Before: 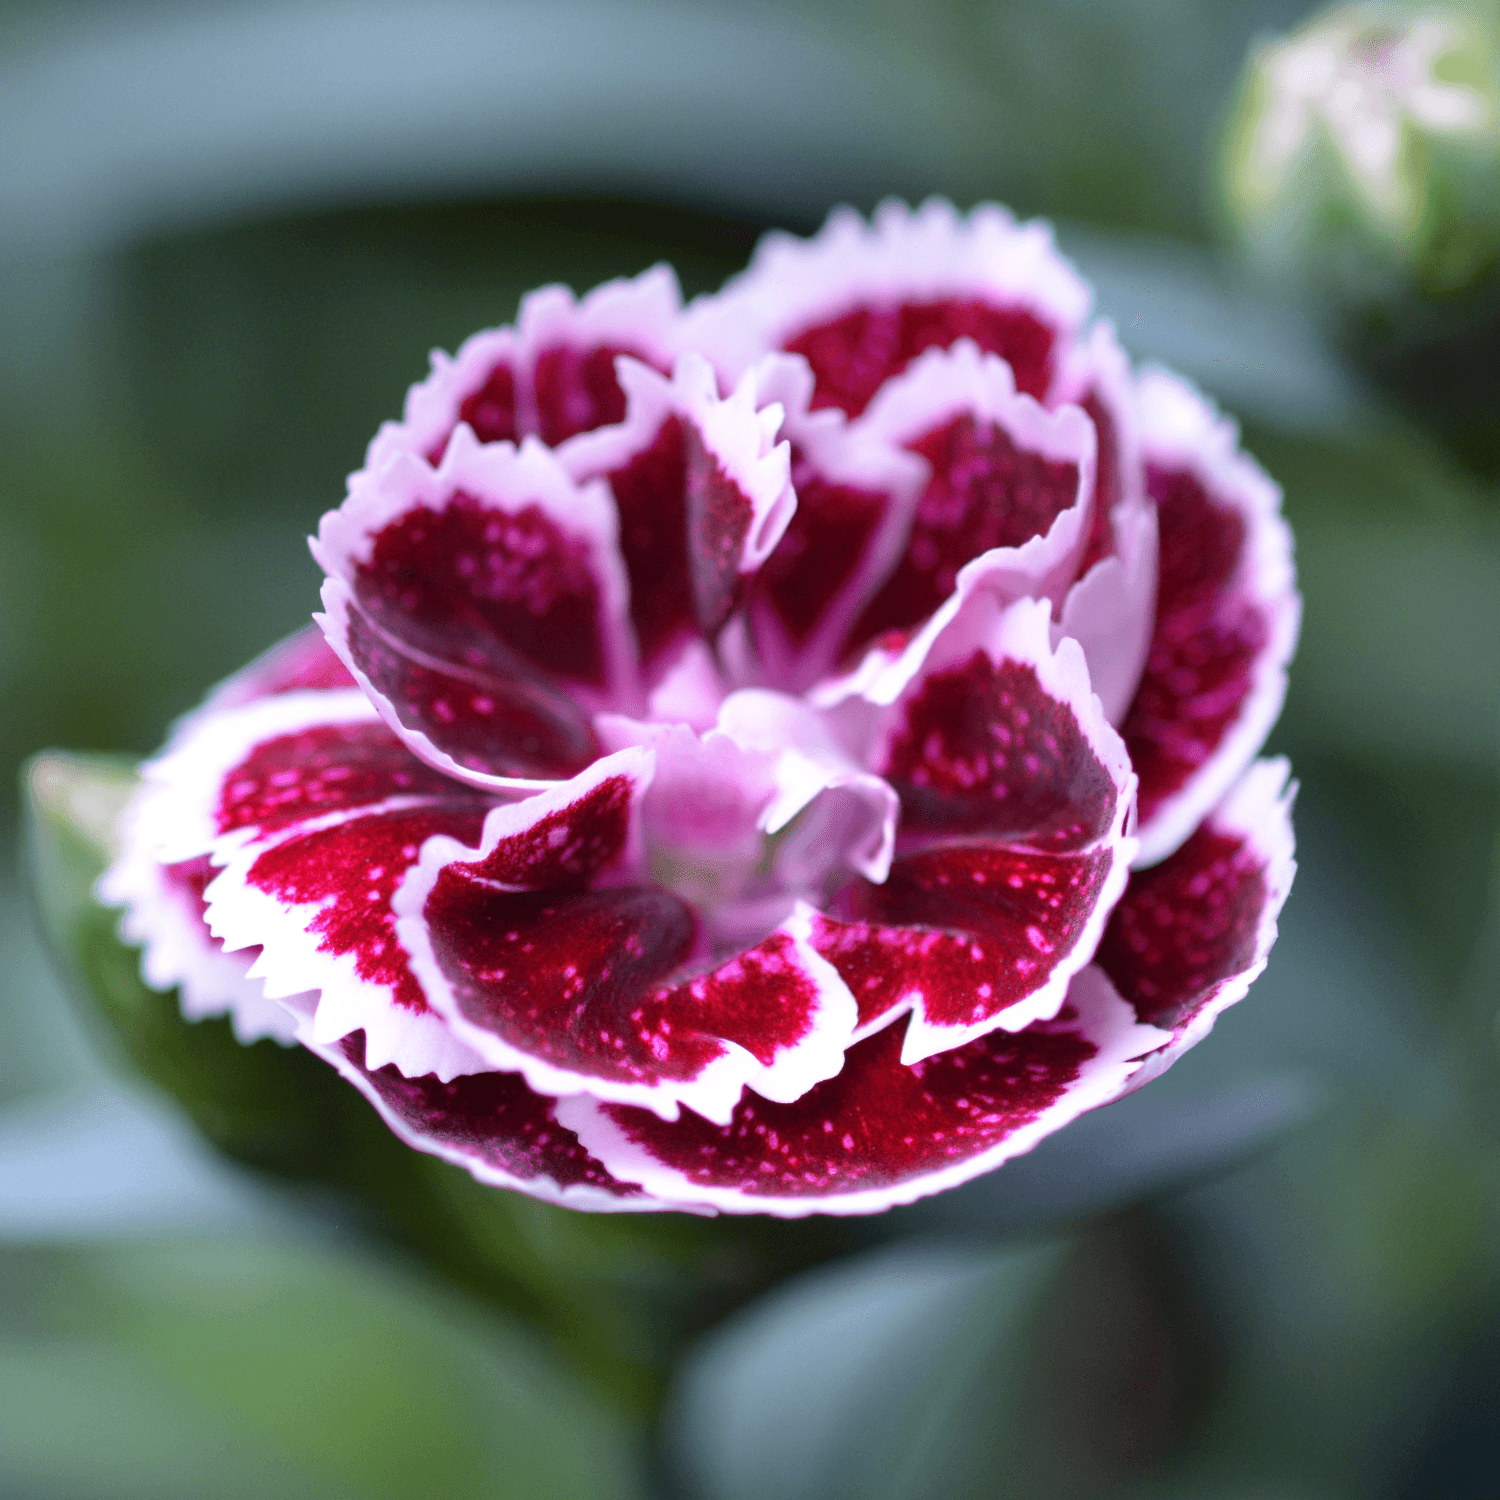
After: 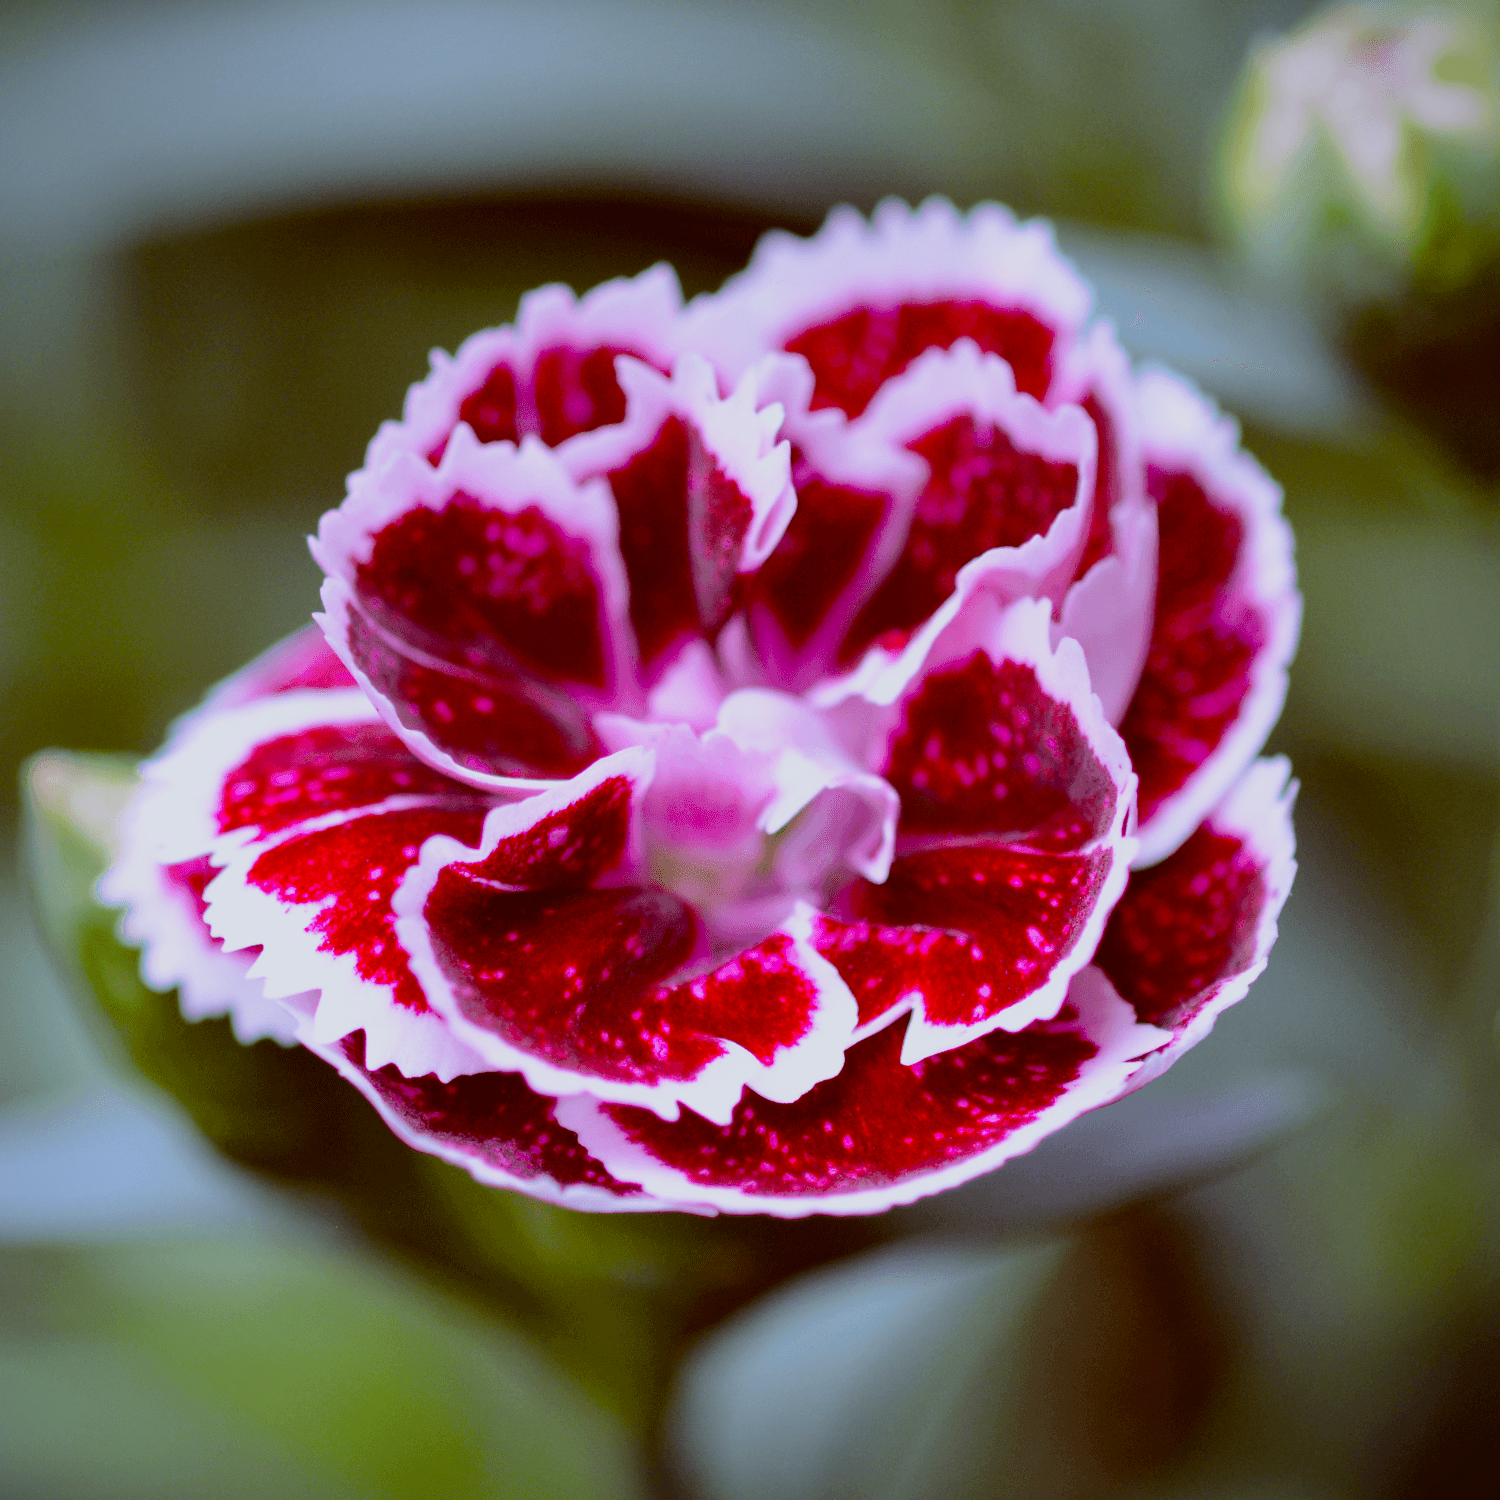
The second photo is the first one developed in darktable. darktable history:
color balance: lift [1, 1.011, 0.999, 0.989], gamma [1.109, 1.045, 1.039, 0.955], gain [0.917, 0.936, 0.952, 1.064], contrast 2.32%, contrast fulcrum 19%, output saturation 101%
vignetting: fall-off start 80.87%, fall-off radius 61.59%, brightness -0.384, saturation 0.007, center (0, 0.007), automatic ratio true, width/height ratio 1.418
filmic rgb: black relative exposure -7.75 EV, white relative exposure 4.4 EV, threshold 3 EV, target black luminance 0%, hardness 3.76, latitude 50.51%, contrast 1.074, highlights saturation mix 10%, shadows ↔ highlights balance -0.22%, color science v4 (2020), enable highlight reconstruction true
